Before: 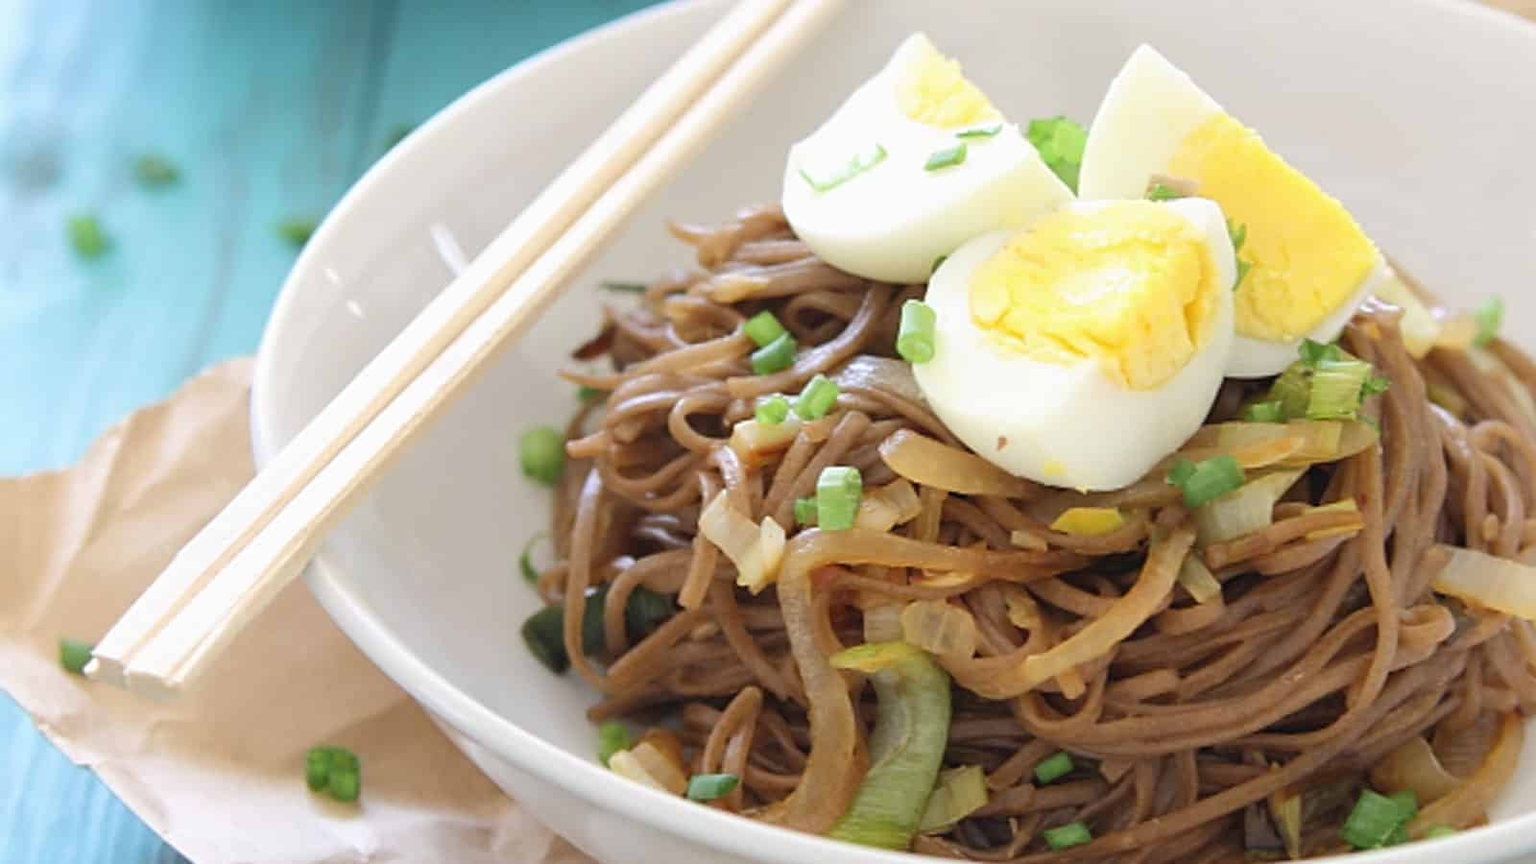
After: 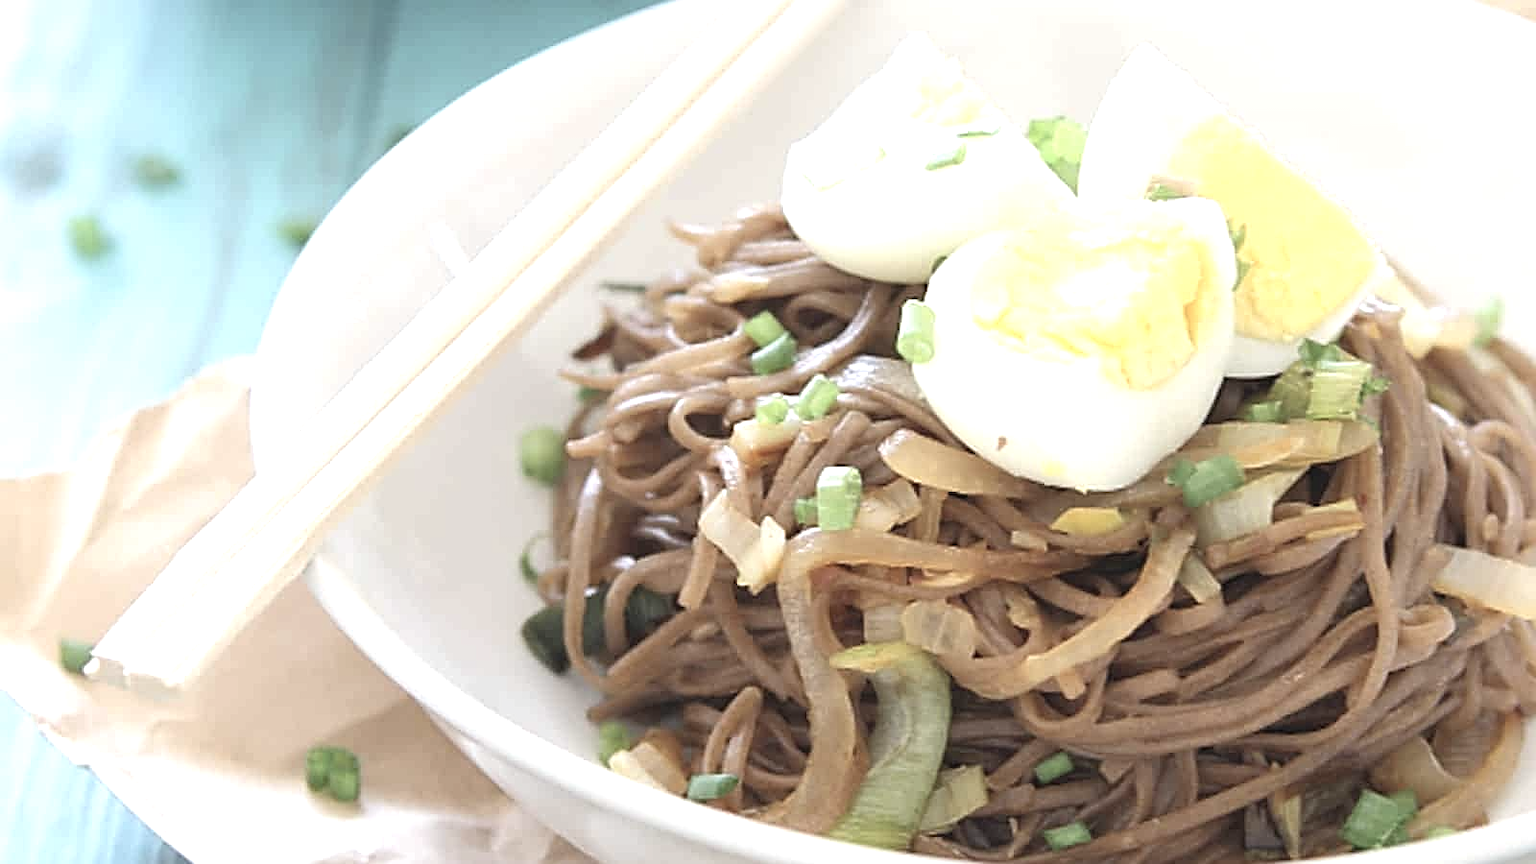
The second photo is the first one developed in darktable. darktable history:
exposure: black level correction 0, exposure 0.7 EV, compensate exposure bias true, compensate highlight preservation false
sharpen: on, module defaults
contrast brightness saturation: contrast -0.05, saturation -0.41
